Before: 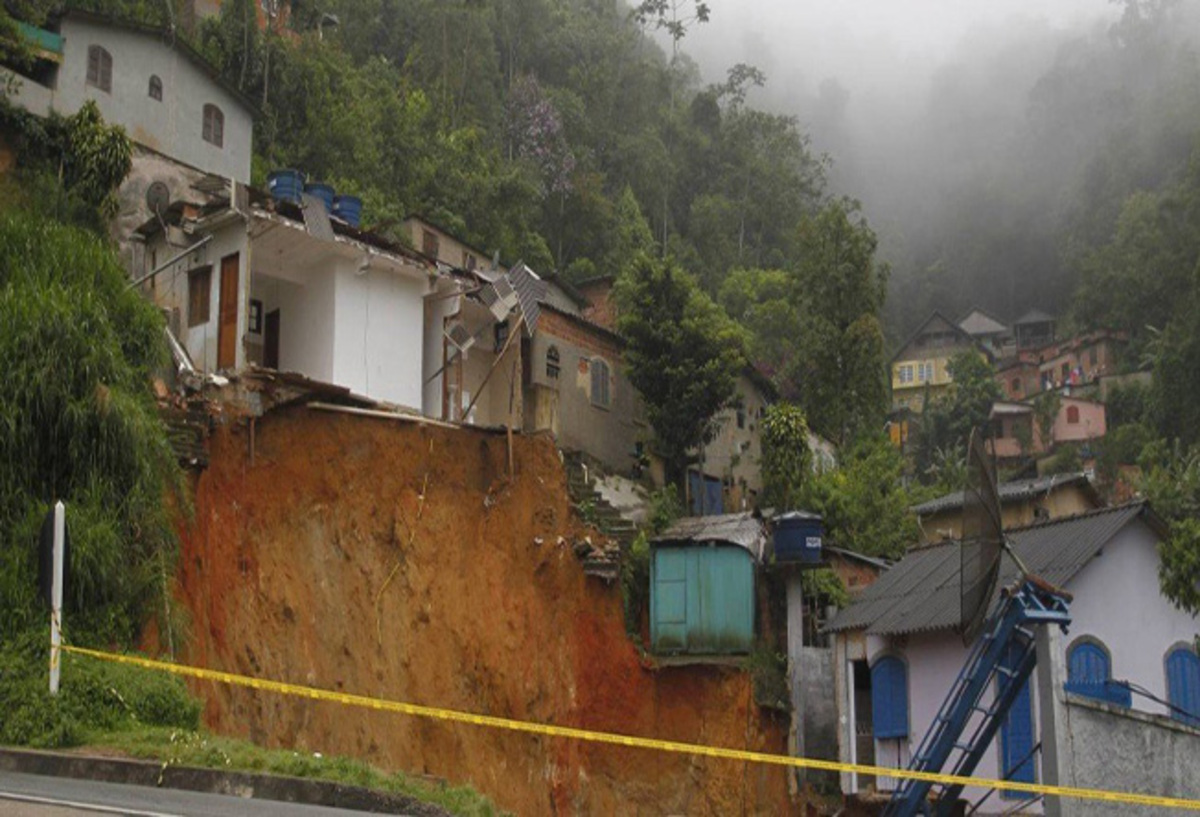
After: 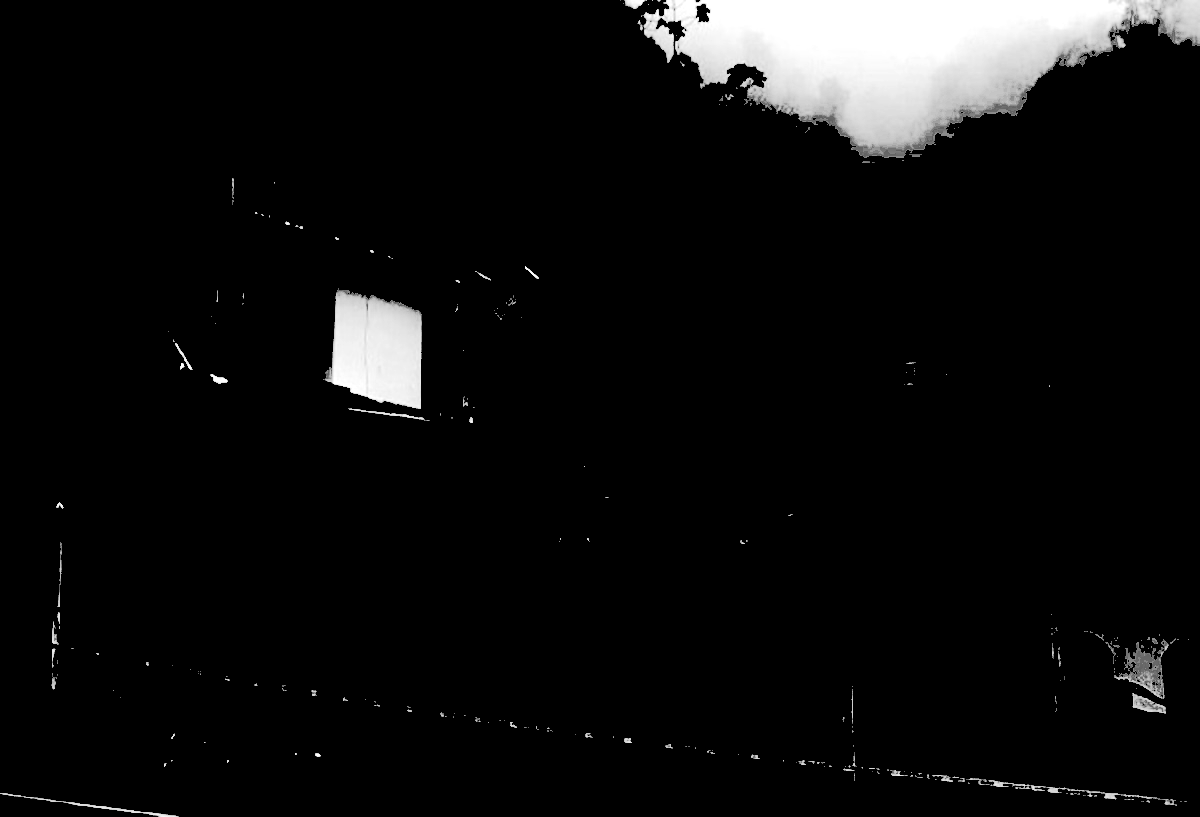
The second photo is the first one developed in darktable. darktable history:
levels: levels [0.246, 0.246, 0.506]
monochrome: a 0, b 0, size 0.5, highlights 0.57
shadows and highlights: shadows -88.03, highlights -35.45, shadows color adjustment 99.15%, highlights color adjustment 0%, soften with gaussian
exposure: black level correction -0.087
white balance: red 1.123, blue 0.83
fill light: exposure -0.73 EV, center 0.69, width 2.2
tone curve: curves: ch0 [(0, 0) (0.765, 0.349) (1, 1)], color space Lab, linked channels
